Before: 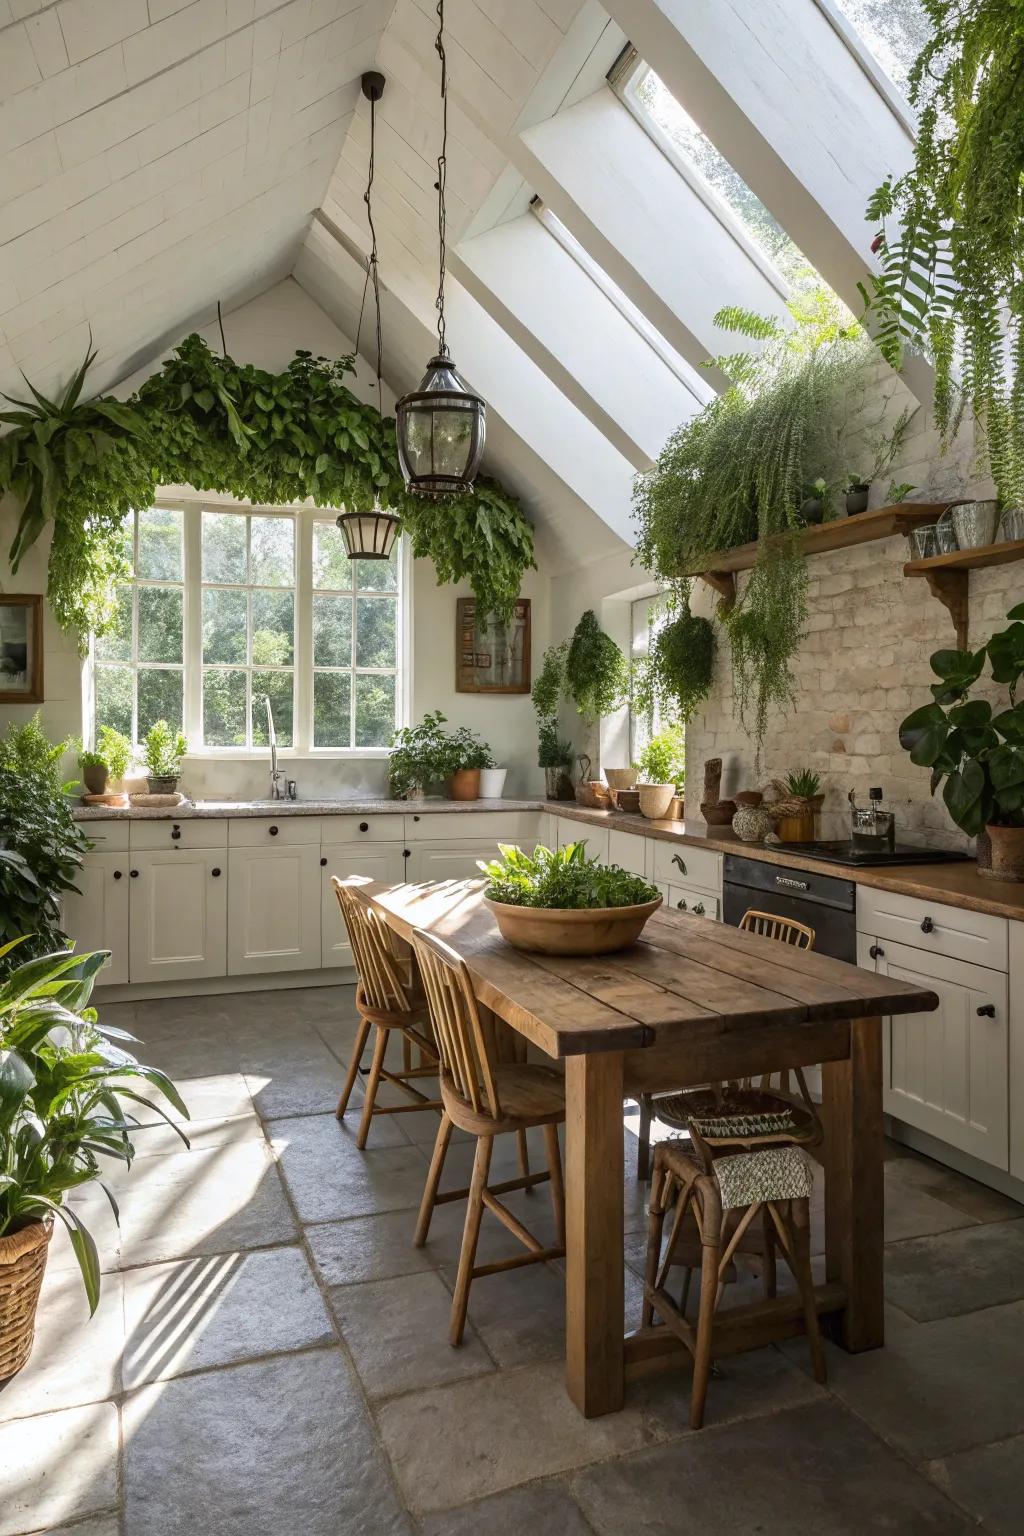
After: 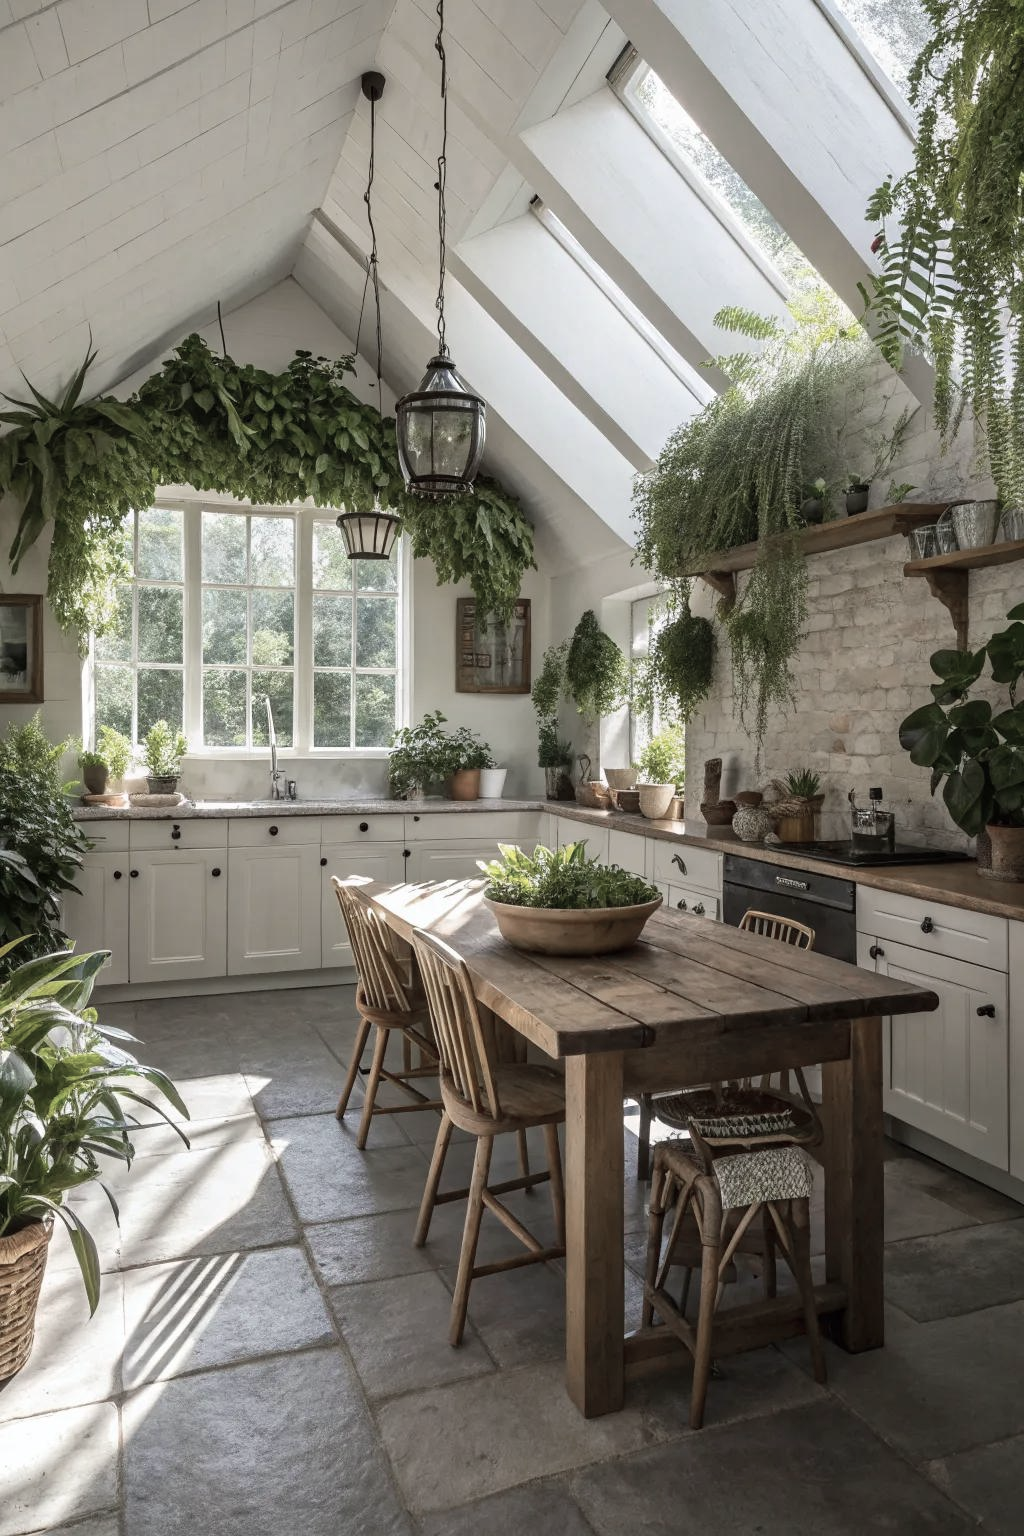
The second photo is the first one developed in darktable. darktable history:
color zones: curves: ch0 [(0, 0.559) (0.153, 0.551) (0.229, 0.5) (0.429, 0.5) (0.571, 0.5) (0.714, 0.5) (0.857, 0.5) (1, 0.559)]; ch1 [(0, 0.417) (0.112, 0.336) (0.213, 0.26) (0.429, 0.34) (0.571, 0.35) (0.683, 0.331) (0.857, 0.344) (1, 0.417)]
exposure: compensate exposure bias true, compensate highlight preservation false
